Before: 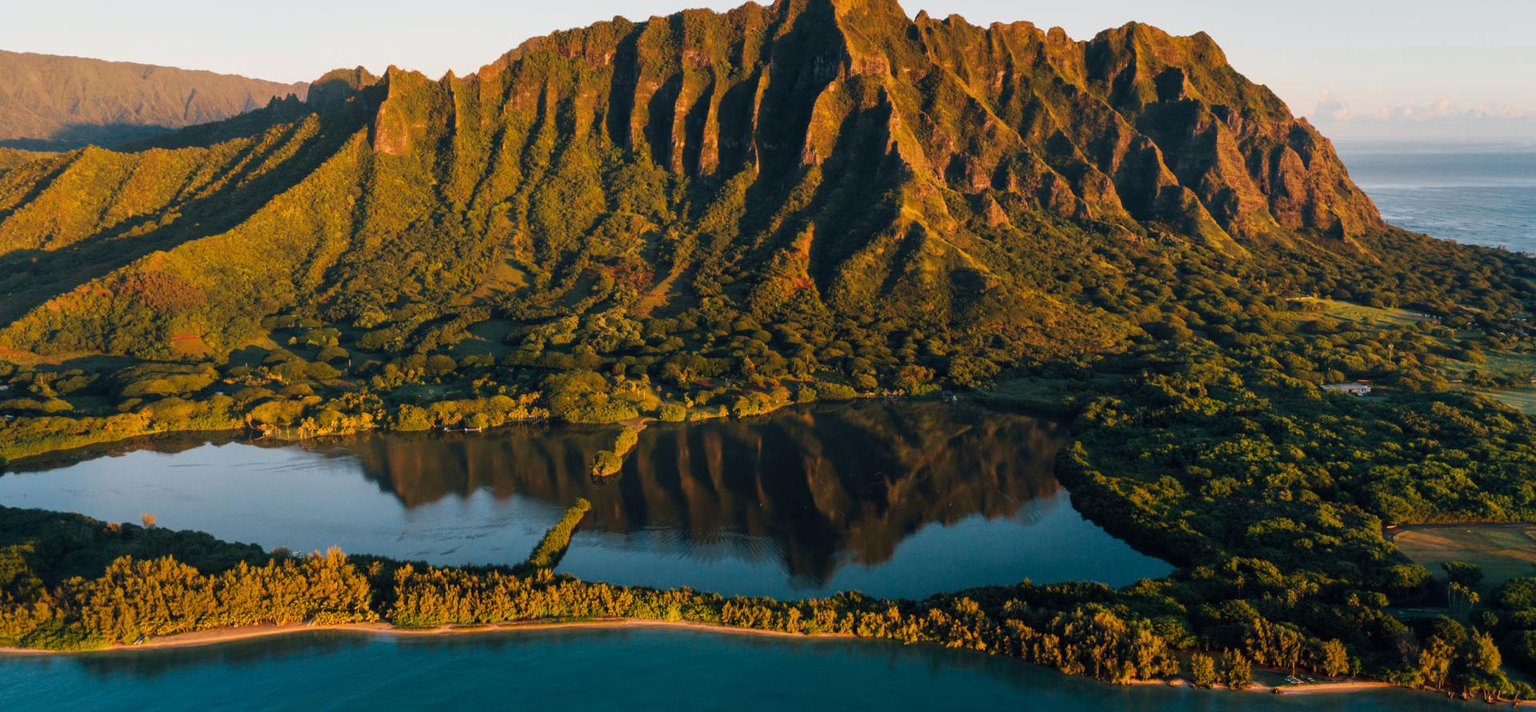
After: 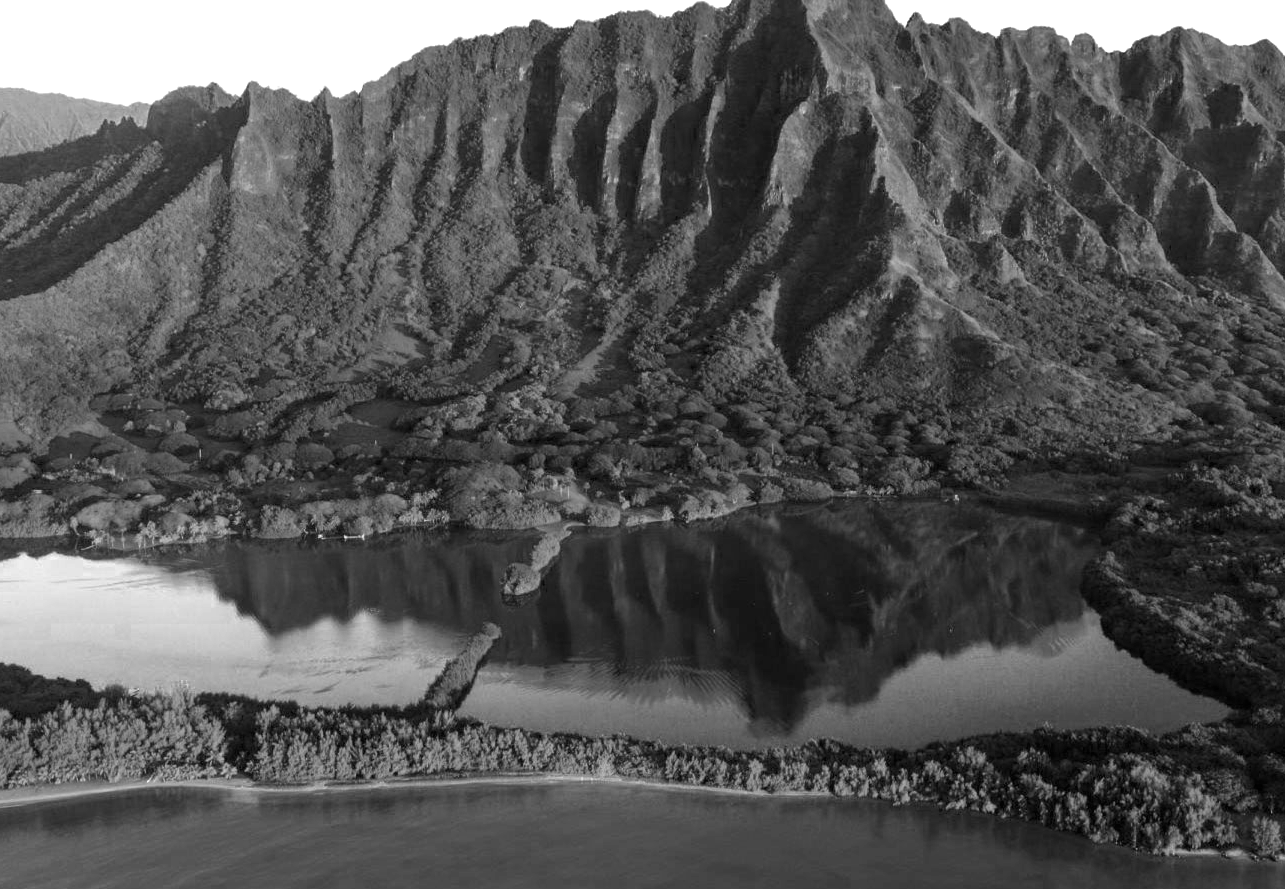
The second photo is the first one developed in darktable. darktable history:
crop and rotate: left 12.388%, right 20.679%
exposure: black level correction 0, exposure 0.699 EV, compensate highlight preservation false
color balance rgb: perceptual saturation grading › global saturation 19.71%, global vibrance 16.705%, saturation formula JzAzBz (2021)
color zones: curves: ch0 [(0, 0.613) (0.01, 0.613) (0.245, 0.448) (0.498, 0.529) (0.642, 0.665) (0.879, 0.777) (0.99, 0.613)]; ch1 [(0, 0) (0.143, 0) (0.286, 0) (0.429, 0) (0.571, 0) (0.714, 0) (0.857, 0)]
